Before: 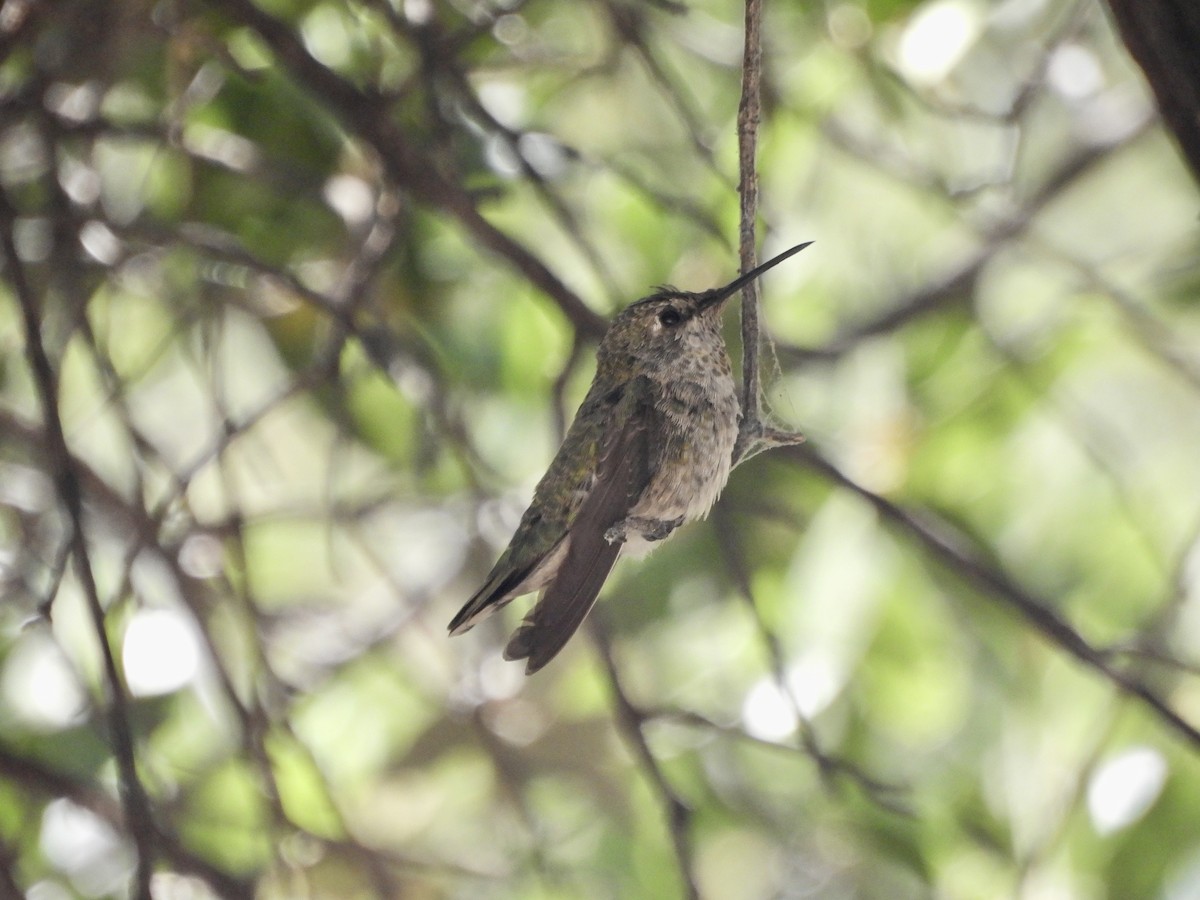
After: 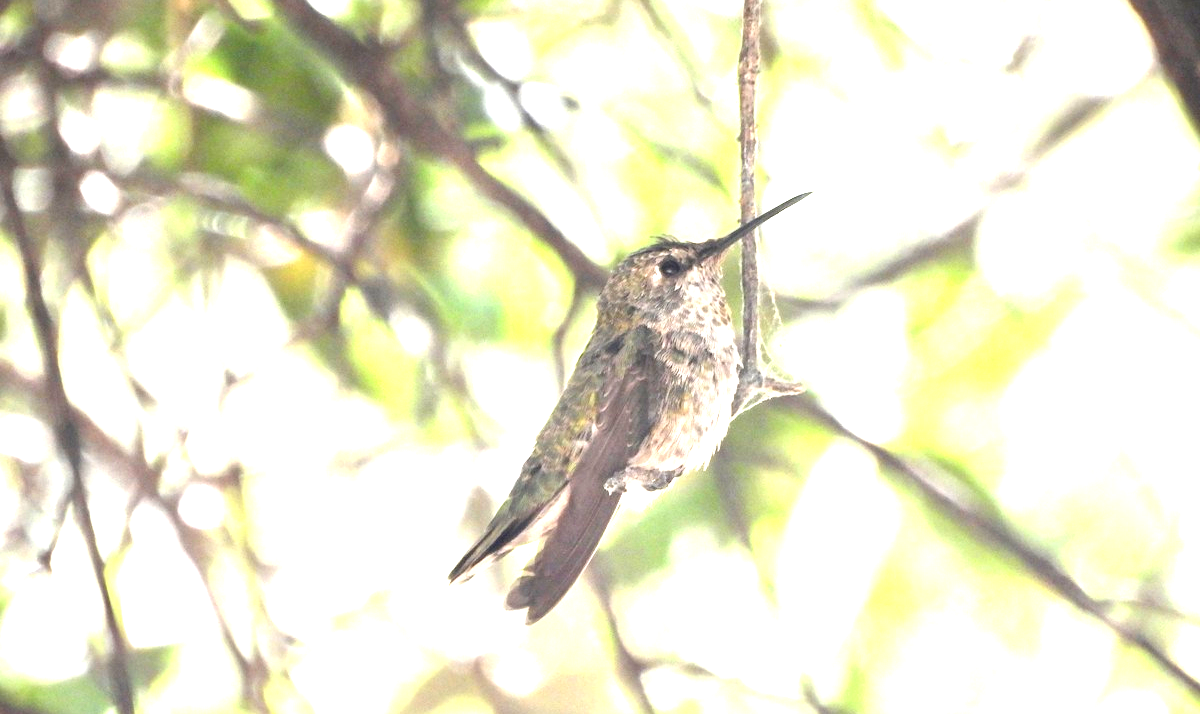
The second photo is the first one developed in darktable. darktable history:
exposure: exposure 2.003 EV, compensate highlight preservation false
crop and rotate: top 5.655%, bottom 14.969%
